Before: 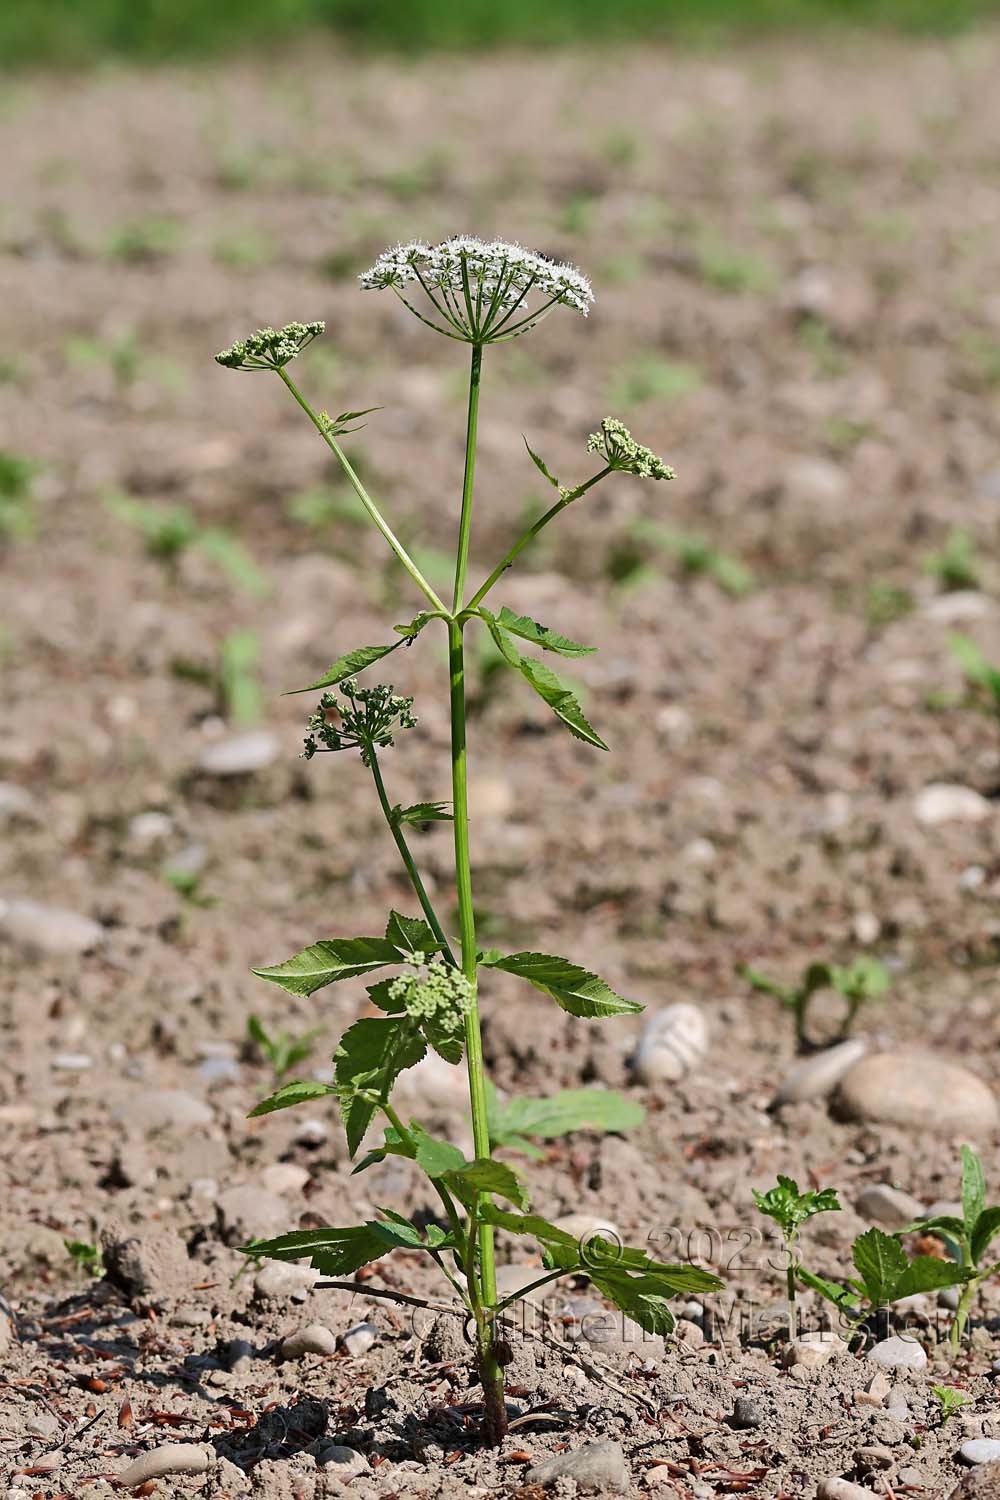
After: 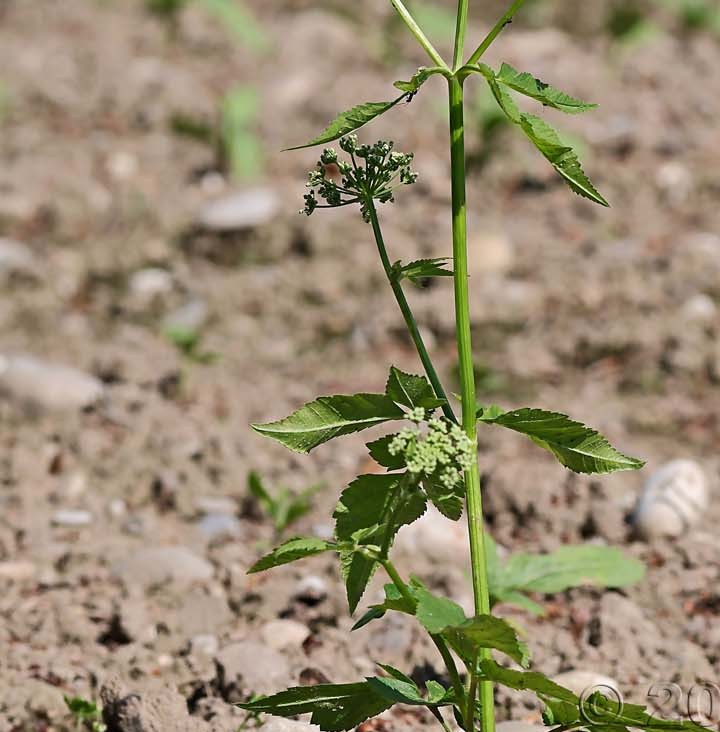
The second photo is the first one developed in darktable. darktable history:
color zones: curves: ch0 [(0, 0.5) (0.143, 0.5) (0.286, 0.5) (0.429, 0.5) (0.571, 0.5) (0.714, 0.476) (0.857, 0.5) (1, 0.5)]; ch2 [(0, 0.5) (0.143, 0.5) (0.286, 0.5) (0.429, 0.5) (0.571, 0.5) (0.714, 0.487) (0.857, 0.5) (1, 0.5)]
crop: top 36.307%, right 27.949%, bottom 14.836%
